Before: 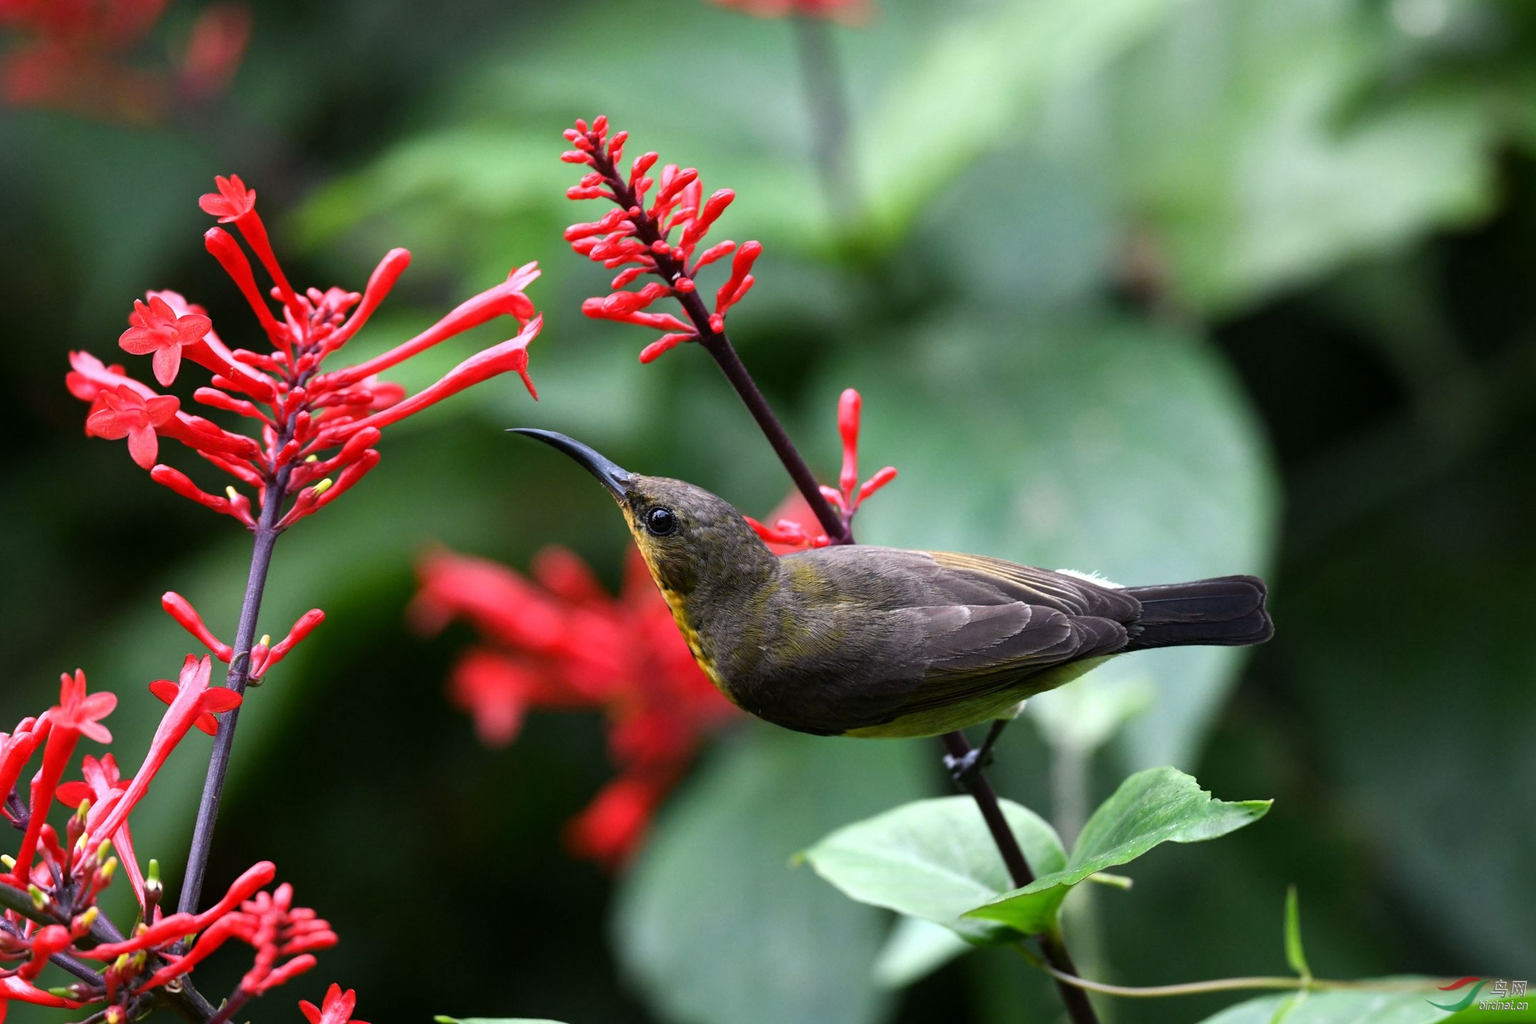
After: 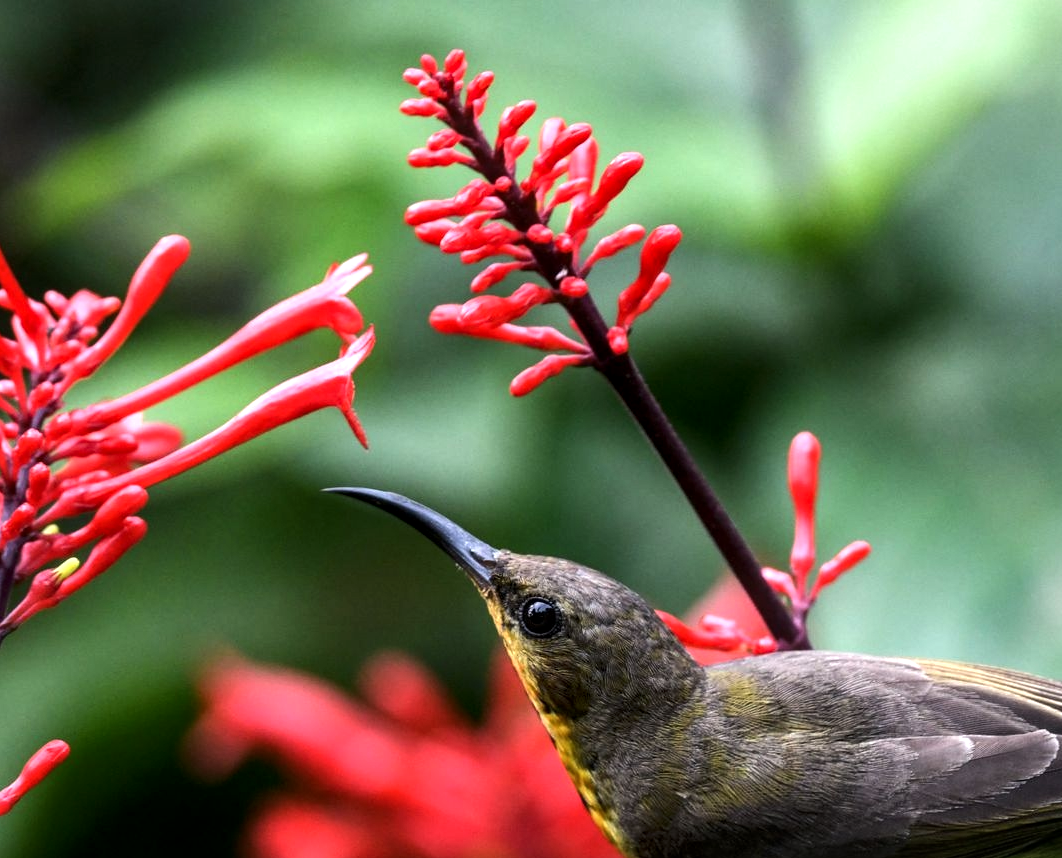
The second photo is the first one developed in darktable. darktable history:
crop: left 17.933%, top 7.873%, right 32.626%, bottom 32.219%
local contrast: on, module defaults
tone equalizer: -8 EV -0.424 EV, -7 EV -0.358 EV, -6 EV -0.37 EV, -5 EV -0.232 EV, -3 EV 0.229 EV, -2 EV 0.344 EV, -1 EV 0.39 EV, +0 EV 0.433 EV, edges refinement/feathering 500, mask exposure compensation -1.57 EV, preserve details no
